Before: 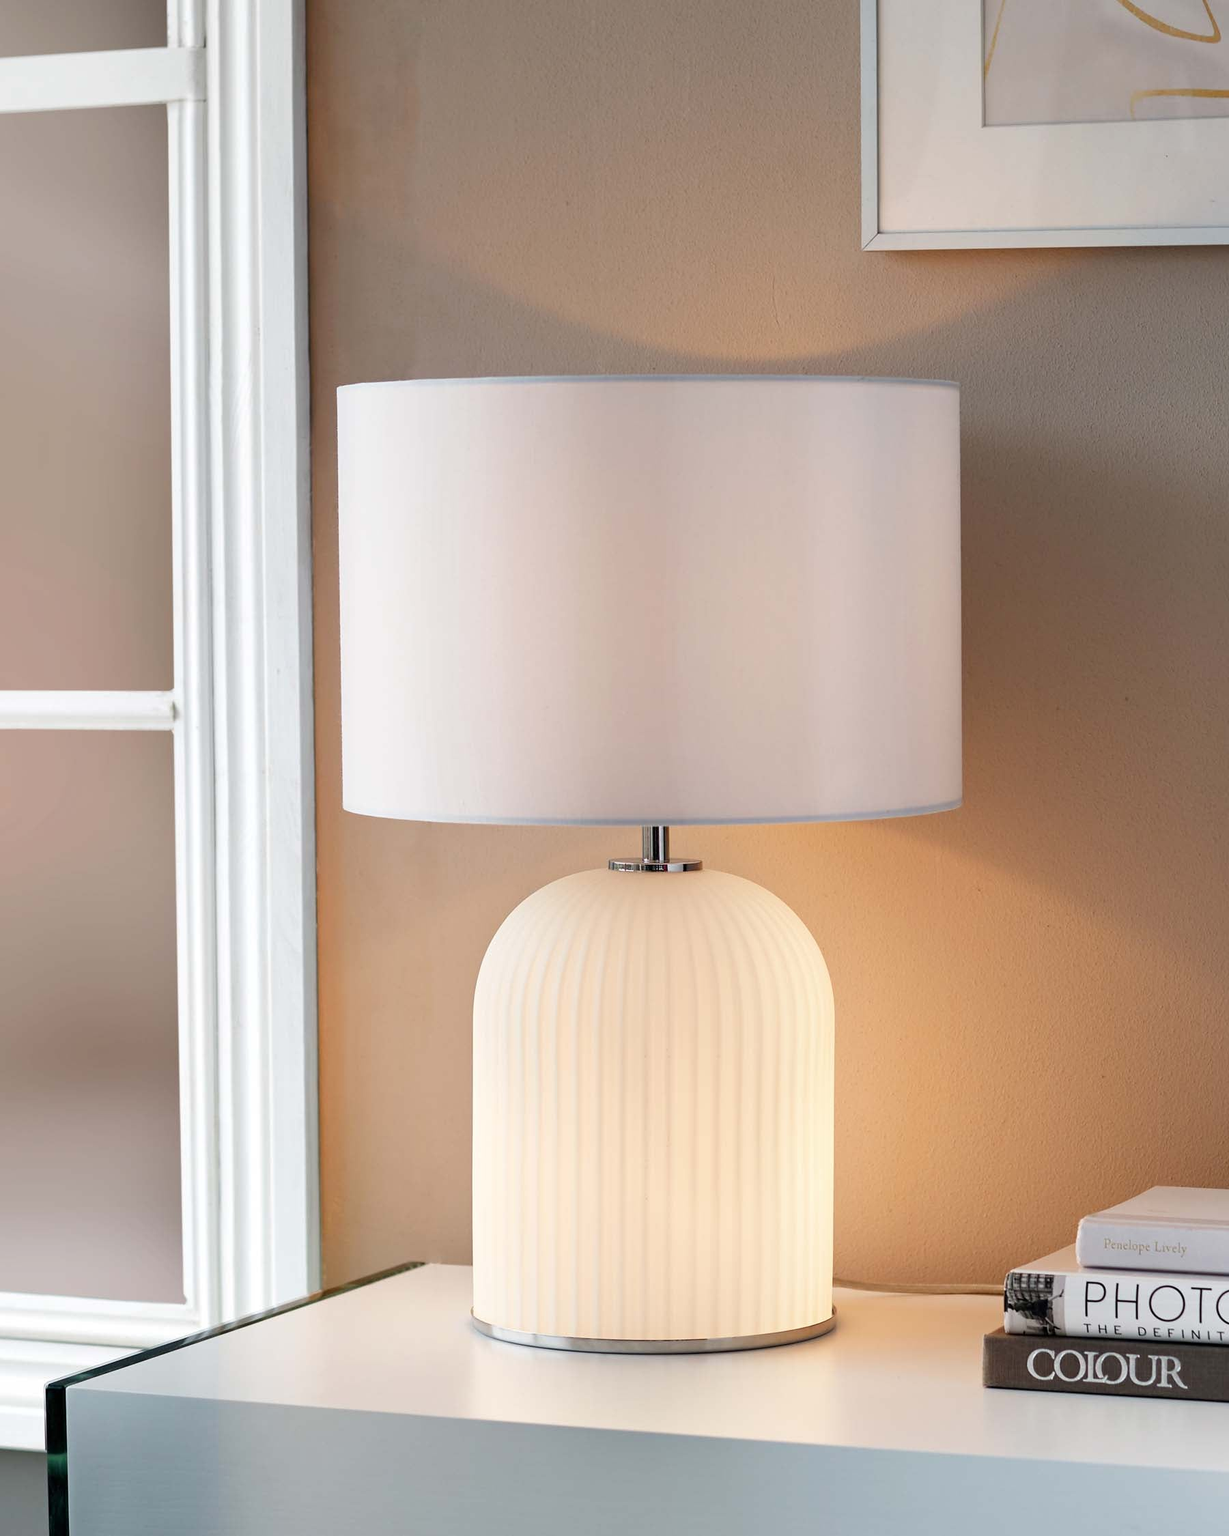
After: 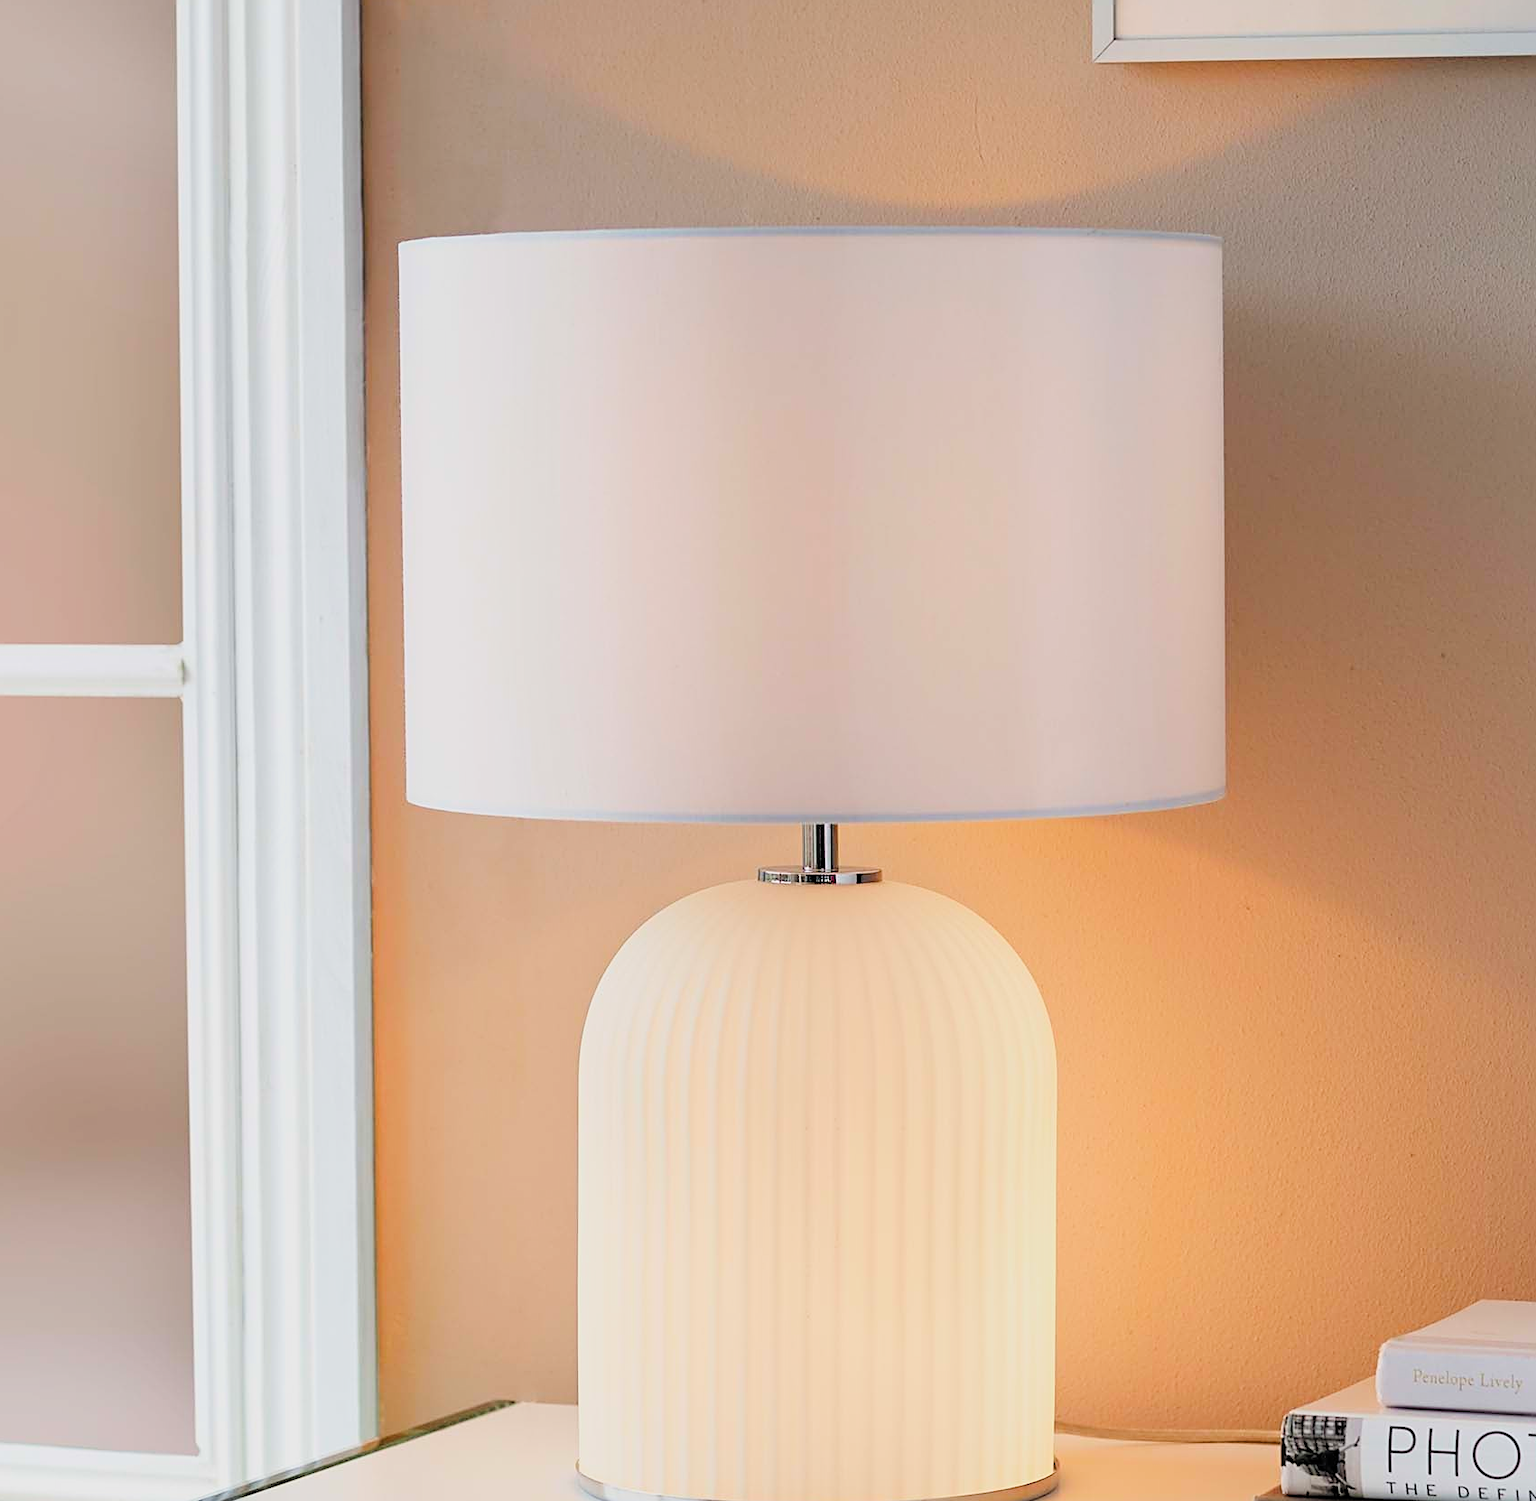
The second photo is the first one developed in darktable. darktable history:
sharpen: on, module defaults
filmic rgb: middle gray luminance 18.28%, black relative exposure -11.19 EV, white relative exposure 3.72 EV, target black luminance 0%, hardness 5.84, latitude 57.82%, contrast 0.965, shadows ↔ highlights balance 49.96%
contrast brightness saturation: contrast 0.067, brightness 0.171, saturation 0.406
crop and rotate: left 2.924%, top 13.286%, right 2.529%, bottom 12.797%
